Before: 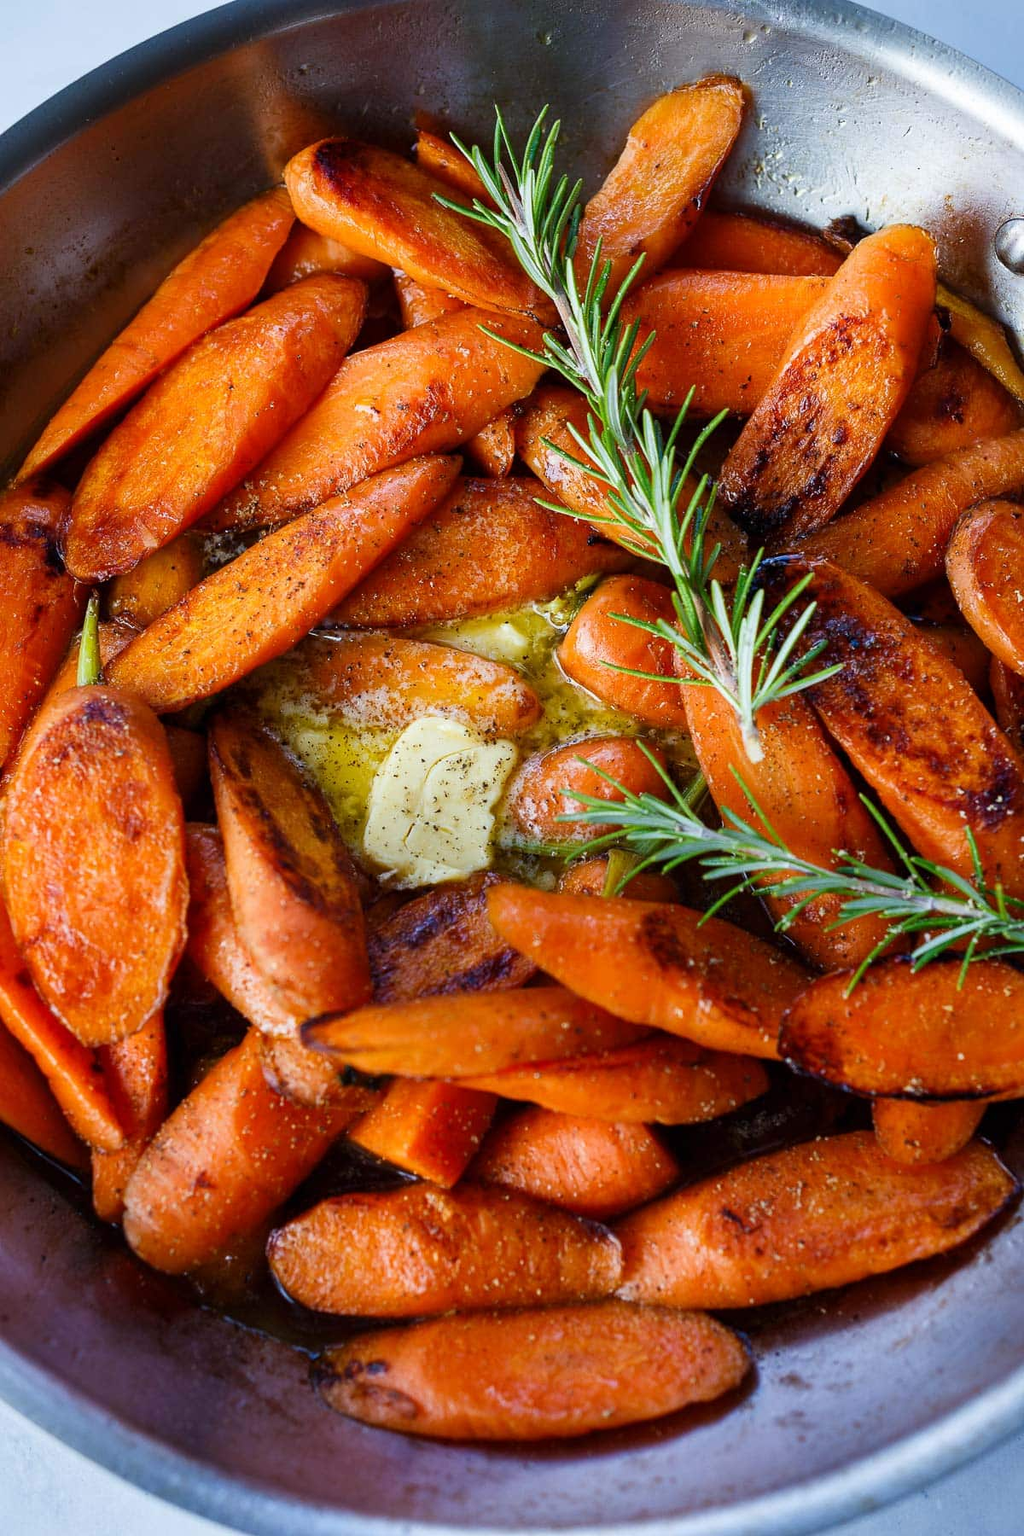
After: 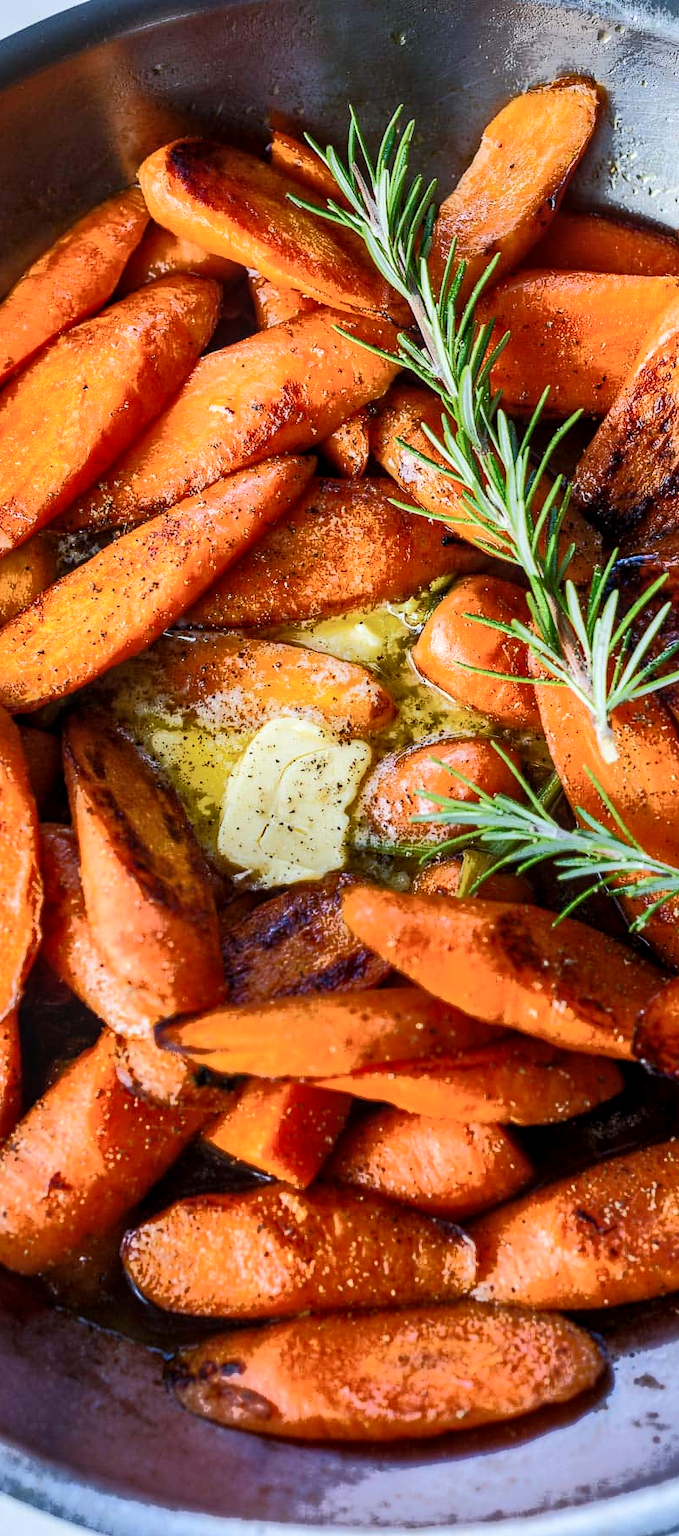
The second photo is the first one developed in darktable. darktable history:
tone curve: curves: ch0 [(0, 0) (0.003, 0.003) (0.011, 0.011) (0.025, 0.024) (0.044, 0.043) (0.069, 0.067) (0.1, 0.096) (0.136, 0.131) (0.177, 0.171) (0.224, 0.216) (0.277, 0.267) (0.335, 0.323) (0.399, 0.384) (0.468, 0.451) (0.543, 0.678) (0.623, 0.734) (0.709, 0.795) (0.801, 0.859) (0.898, 0.928) (1, 1)], color space Lab, independent channels, preserve colors none
crop and rotate: left 14.33%, right 19.314%
local contrast: on, module defaults
